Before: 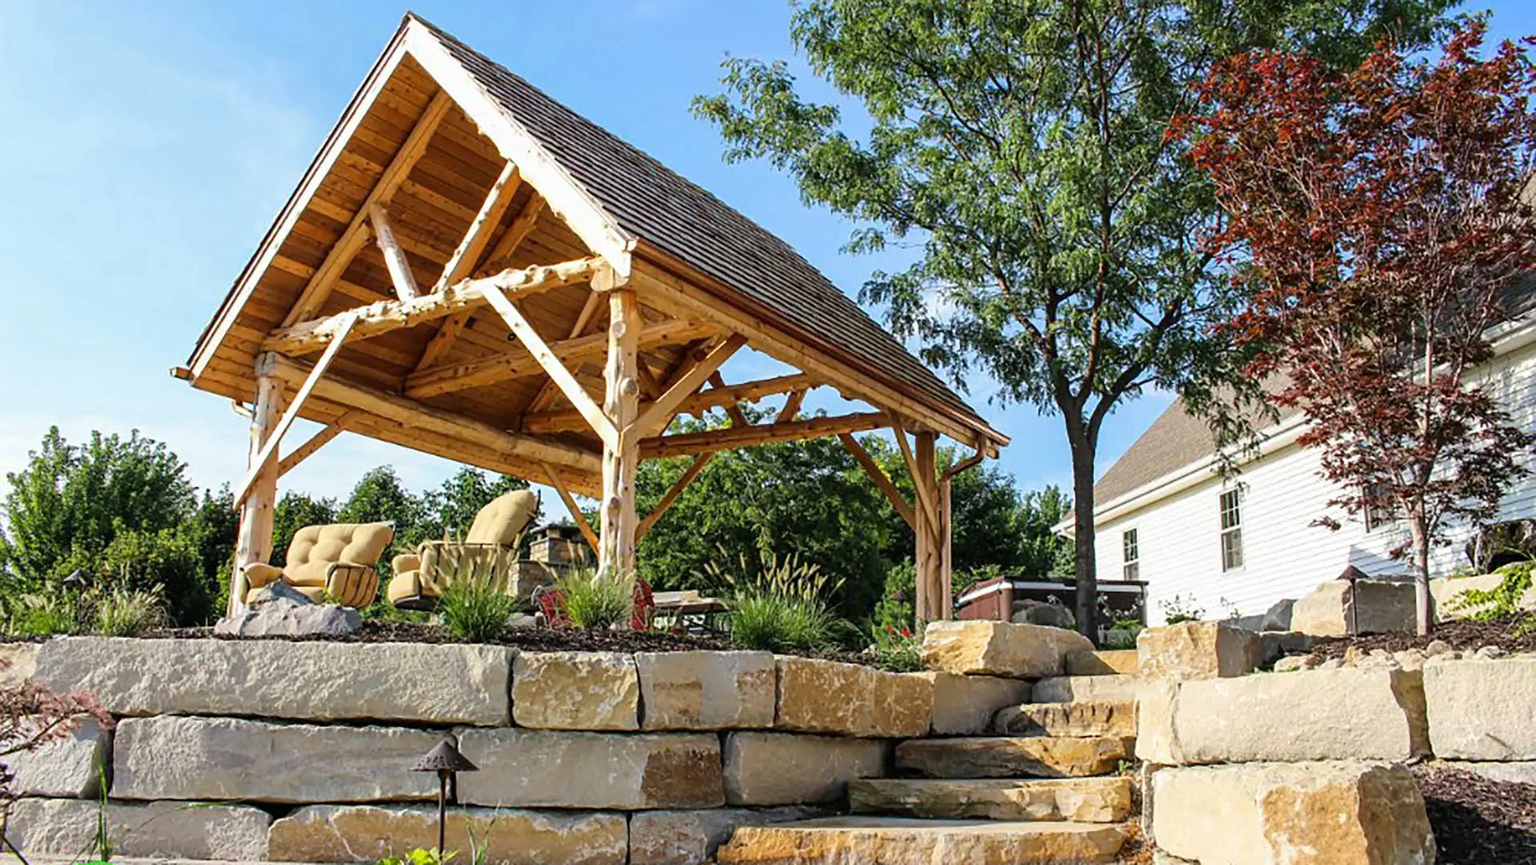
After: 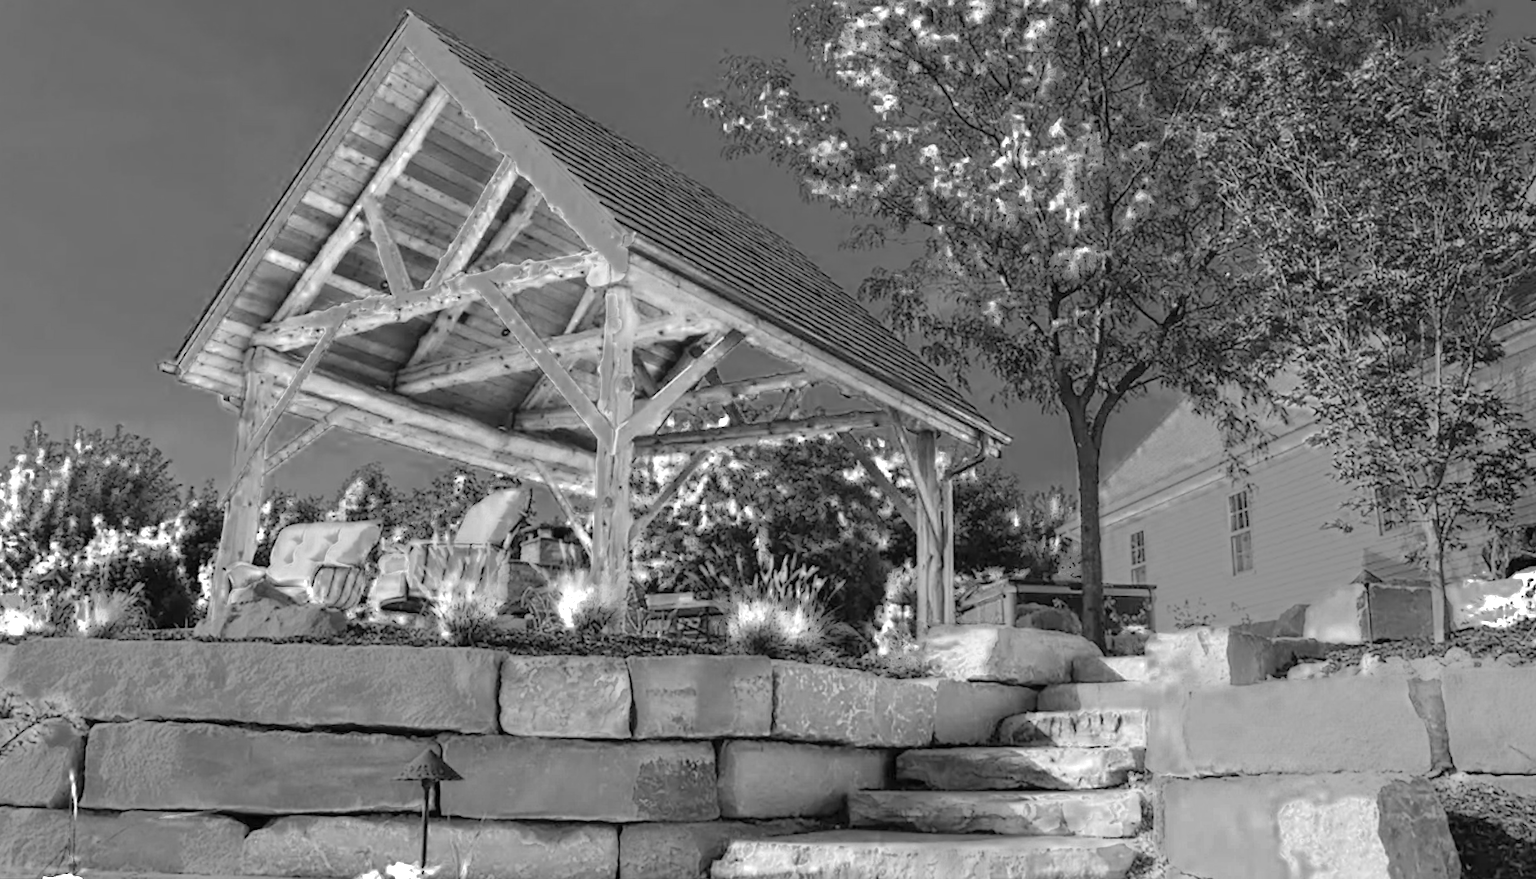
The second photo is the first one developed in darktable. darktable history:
rotate and perspective: rotation 0.226°, lens shift (vertical) -0.042, crop left 0.023, crop right 0.982, crop top 0.006, crop bottom 0.994
contrast brightness saturation: brightness 0.15
color zones: curves: ch0 [(0, 0.554) (0.146, 0.662) (0.293, 0.86) (0.503, 0.774) (0.637, 0.106) (0.74, 0.072) (0.866, 0.488) (0.998, 0.569)]; ch1 [(0, 0) (0.143, 0) (0.286, 0) (0.429, 0) (0.571, 0) (0.714, 0) (0.857, 0)]
white balance: red 0.98, blue 1.61
